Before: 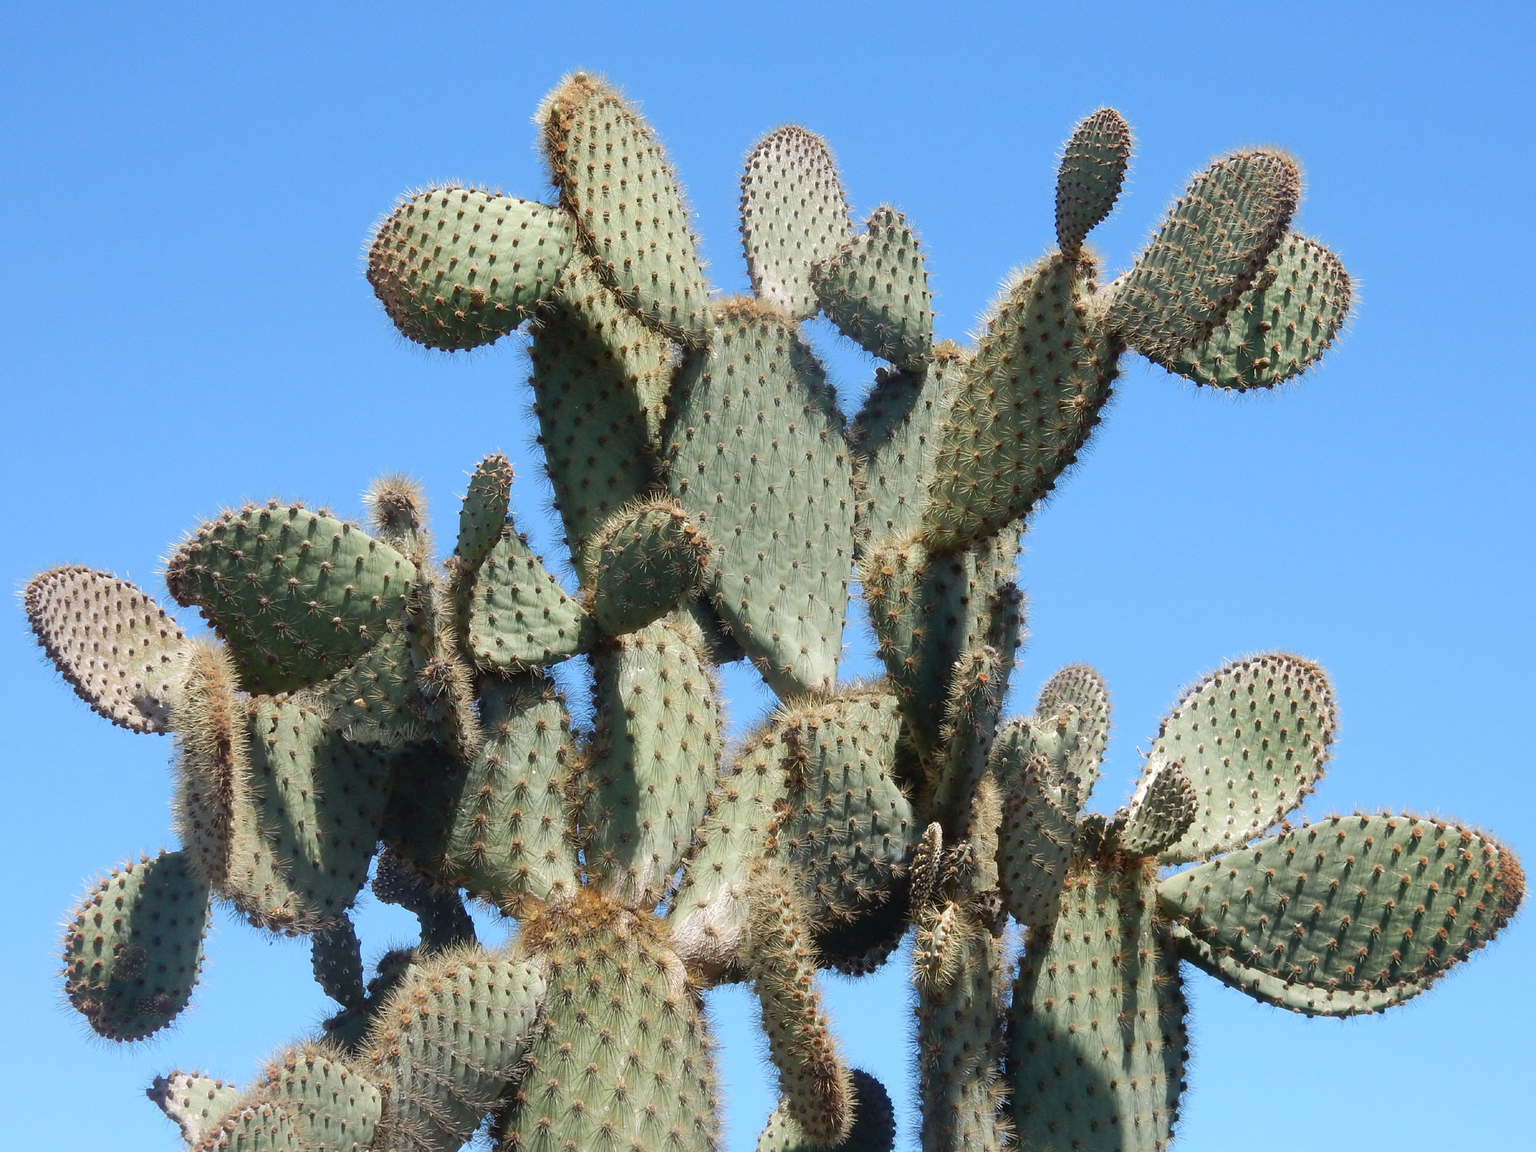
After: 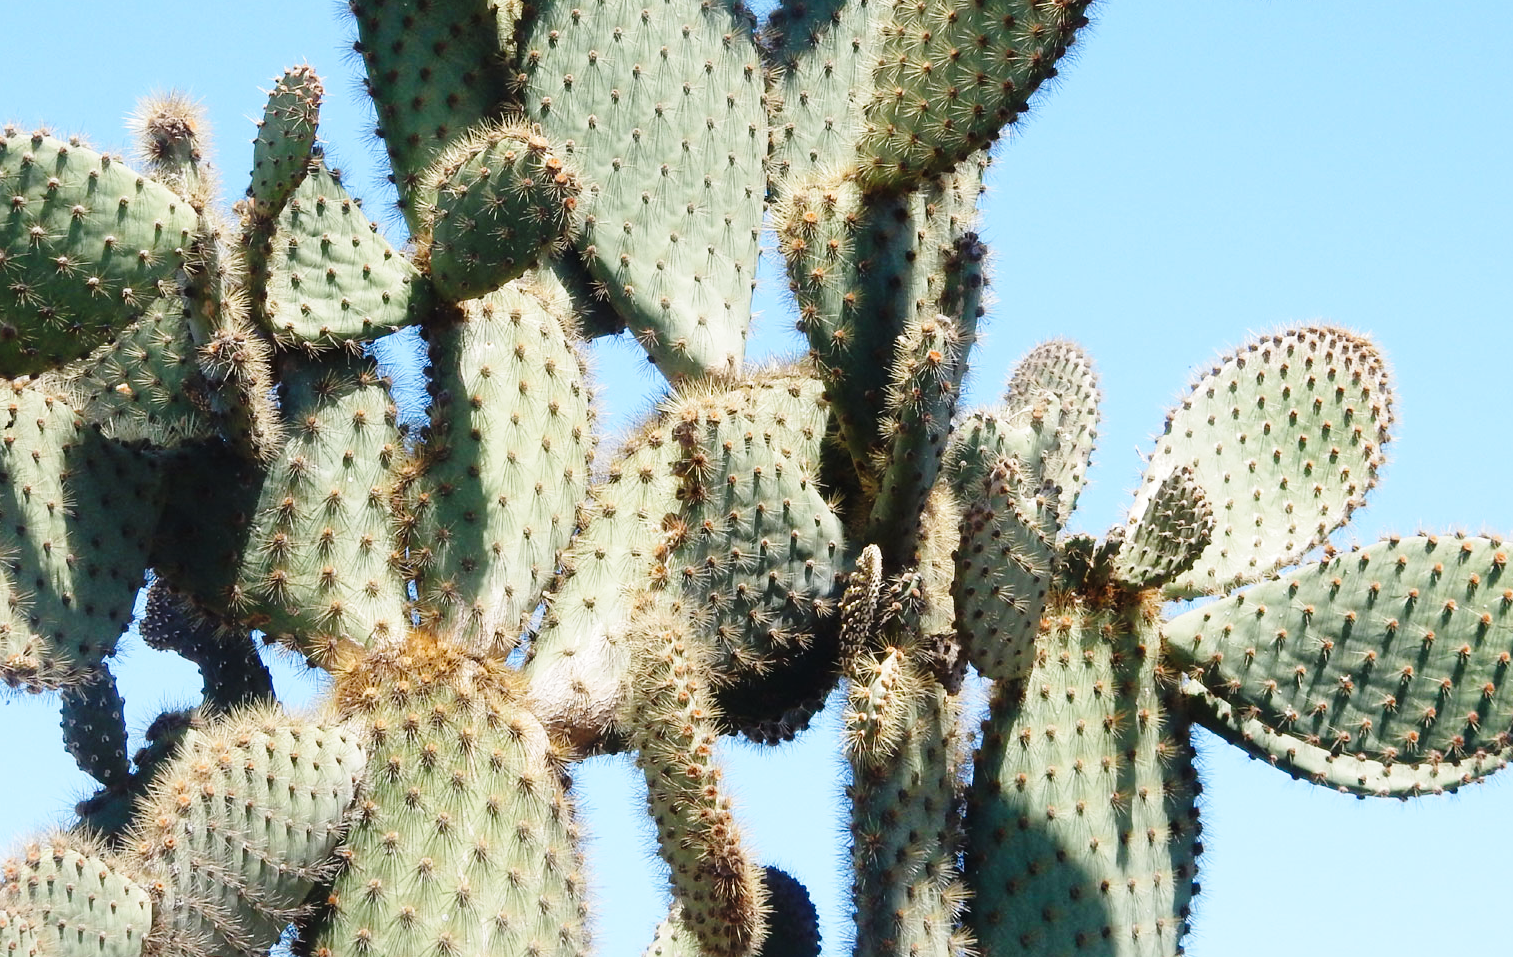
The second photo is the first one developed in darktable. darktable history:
crop and rotate: left 17.299%, top 35.115%, right 7.015%, bottom 1.024%
base curve: curves: ch0 [(0, 0) (0.028, 0.03) (0.121, 0.232) (0.46, 0.748) (0.859, 0.968) (1, 1)], preserve colors none
